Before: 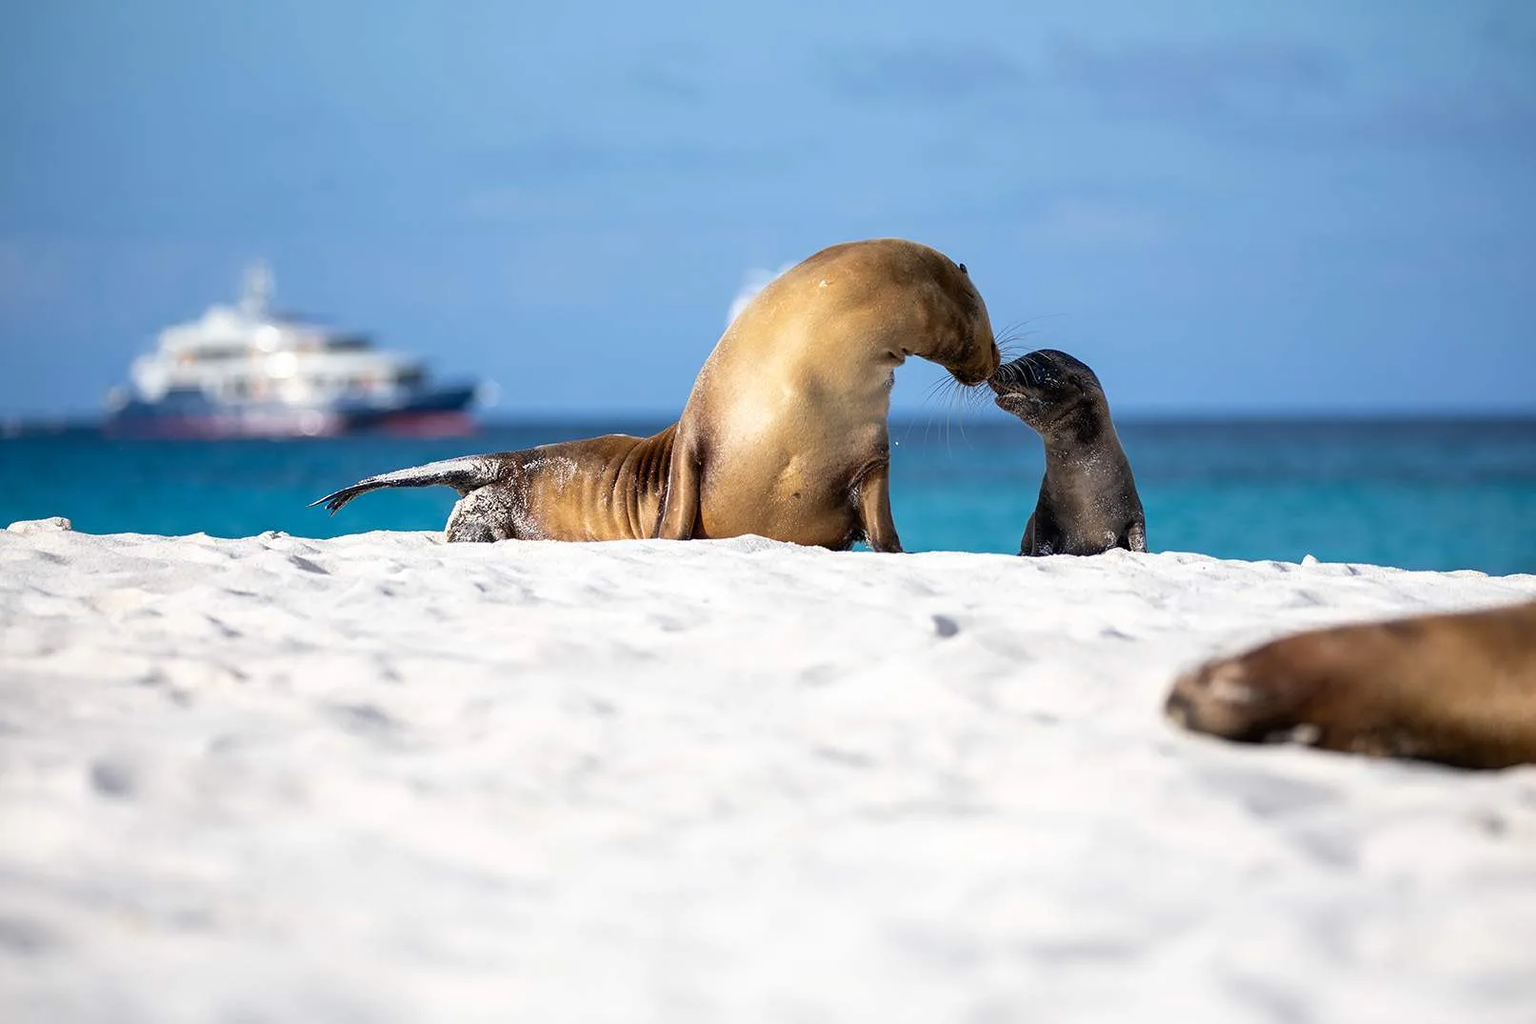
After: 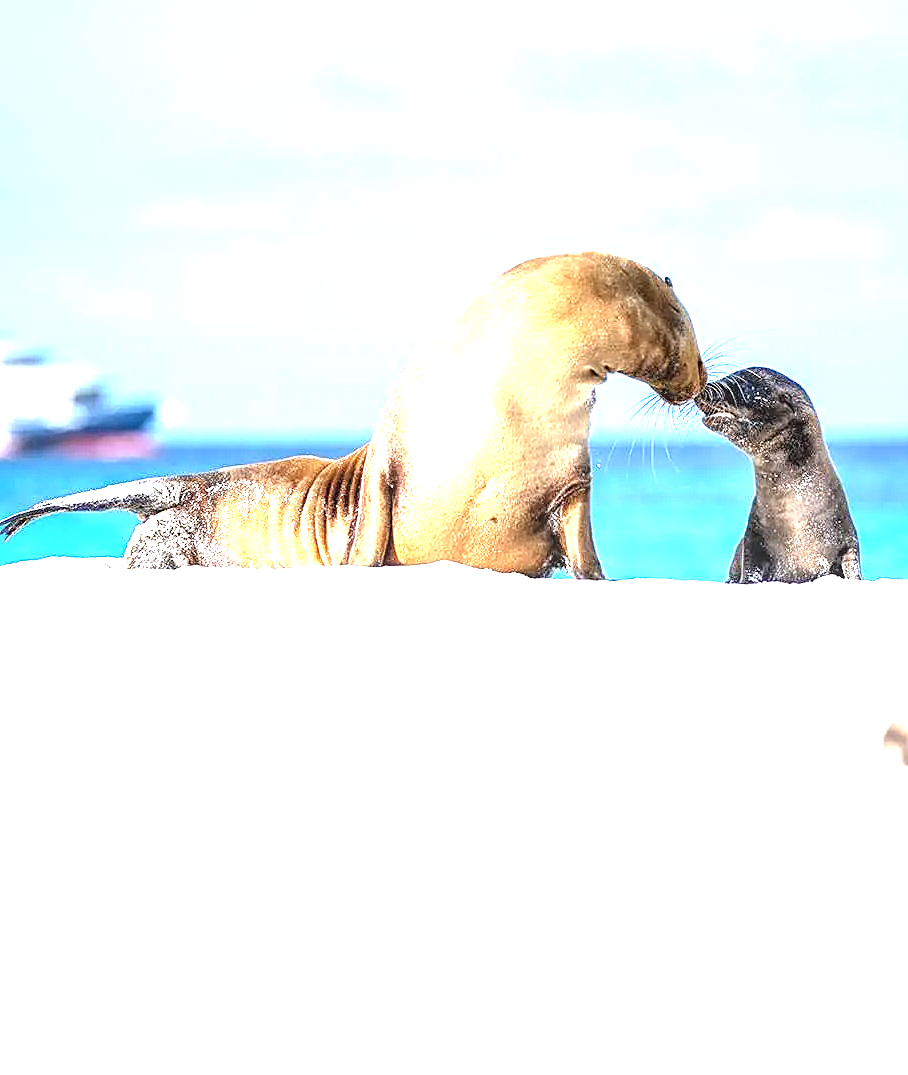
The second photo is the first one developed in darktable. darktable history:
sharpen: on, module defaults
exposure: black level correction 0, exposure 1.675 EV, compensate exposure bias true, compensate highlight preservation false
tone equalizer: -8 EV -0.418 EV, -7 EV -0.391 EV, -6 EV -0.35 EV, -5 EV -0.233 EV, -3 EV 0.252 EV, -2 EV 0.333 EV, -1 EV 0.389 EV, +0 EV 0.396 EV
local contrast: on, module defaults
crop: left 21.313%, right 22.361%
